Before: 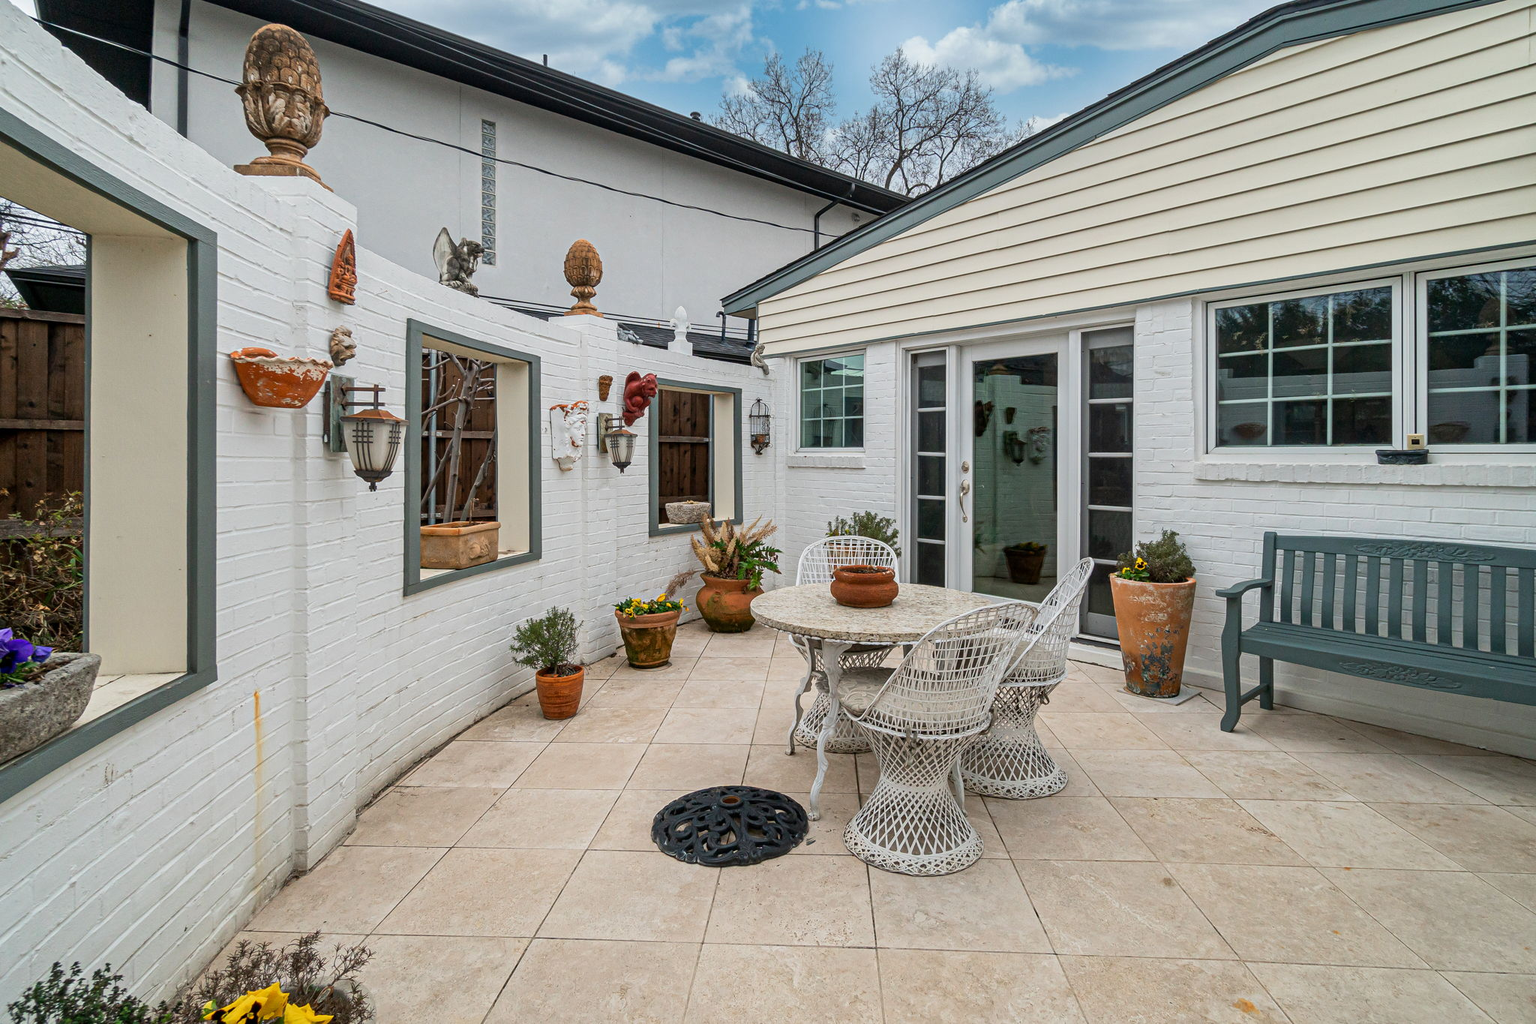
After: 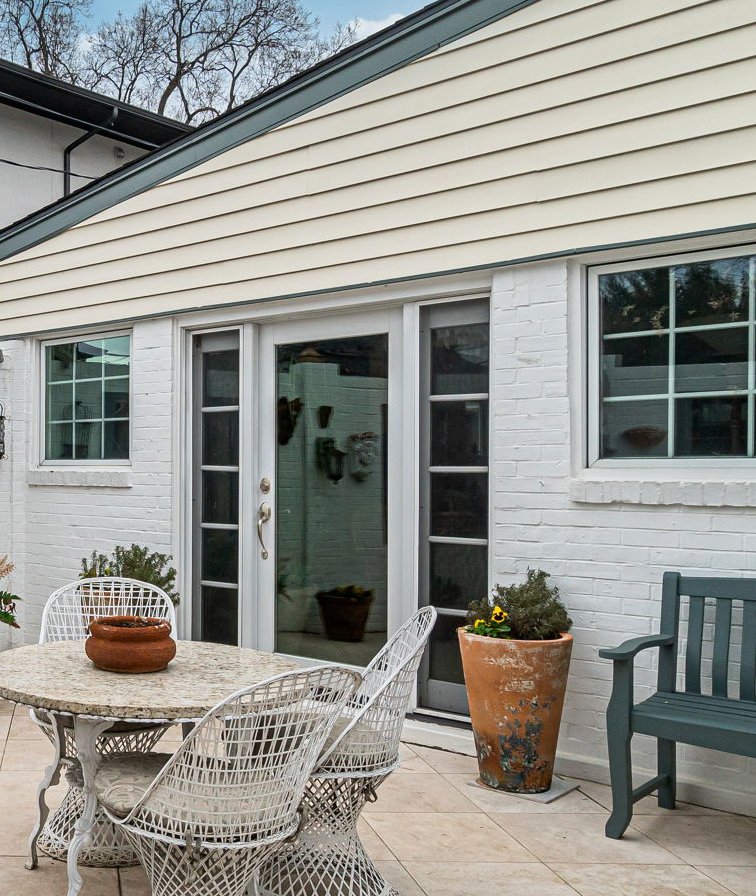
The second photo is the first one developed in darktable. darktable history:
white balance: emerald 1
crop and rotate: left 49.936%, top 10.094%, right 13.136%, bottom 24.256%
rgb curve: curves: ch0 [(0, 0) (0.078, 0.051) (0.929, 0.956) (1, 1)], compensate middle gray true
